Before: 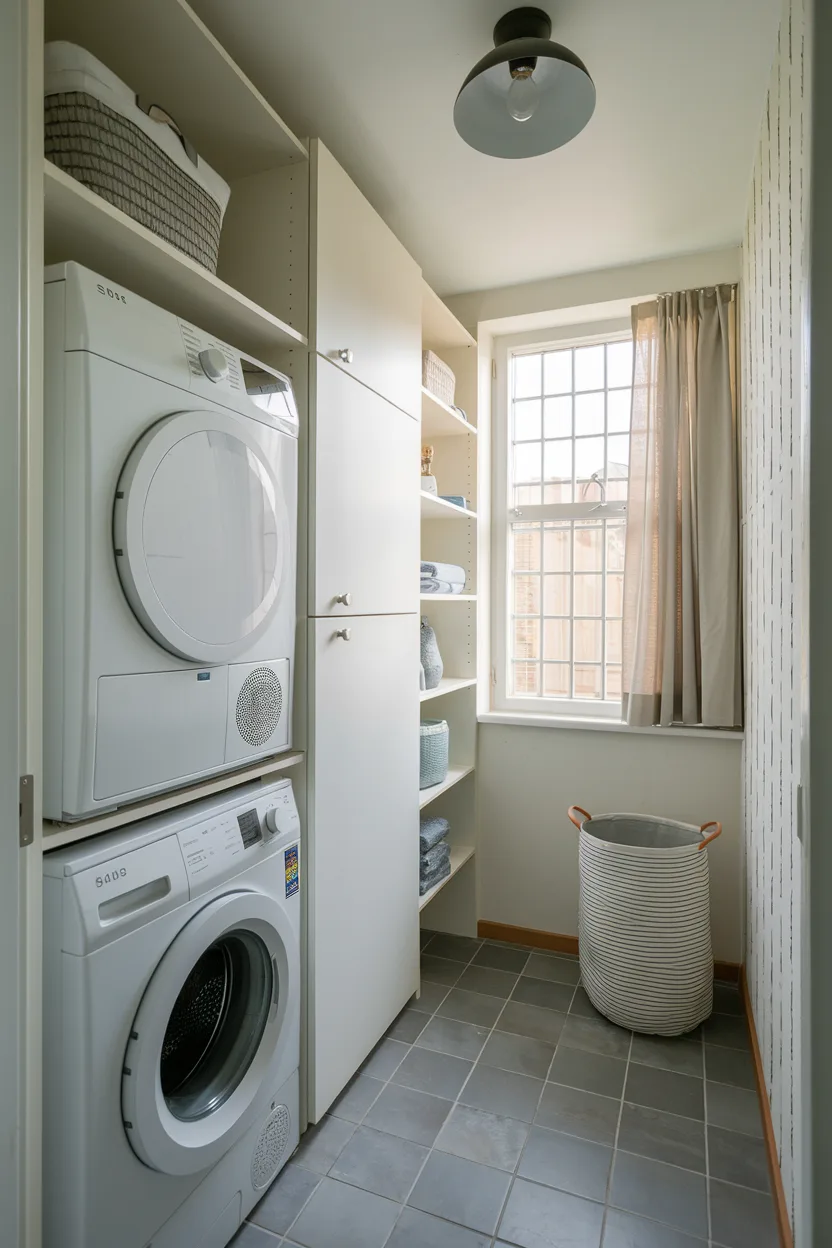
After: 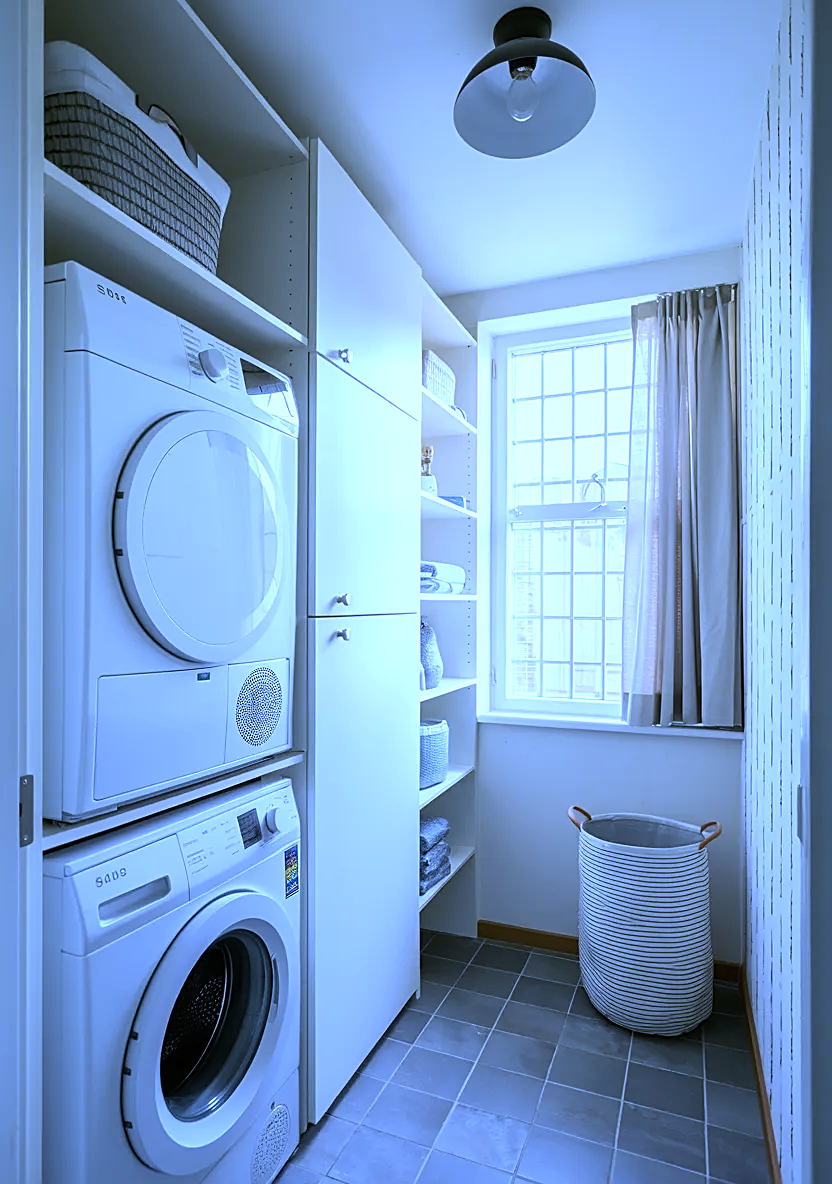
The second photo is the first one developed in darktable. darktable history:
crop and rotate: top 0%, bottom 5.097%
tone equalizer: -8 EV -0.417 EV, -7 EV -0.389 EV, -6 EV -0.333 EV, -5 EV -0.222 EV, -3 EV 0.222 EV, -2 EV 0.333 EV, -1 EV 0.389 EV, +0 EV 0.417 EV, edges refinement/feathering 500, mask exposure compensation -1.57 EV, preserve details no
white balance: red 0.766, blue 1.537
sharpen: on, module defaults
